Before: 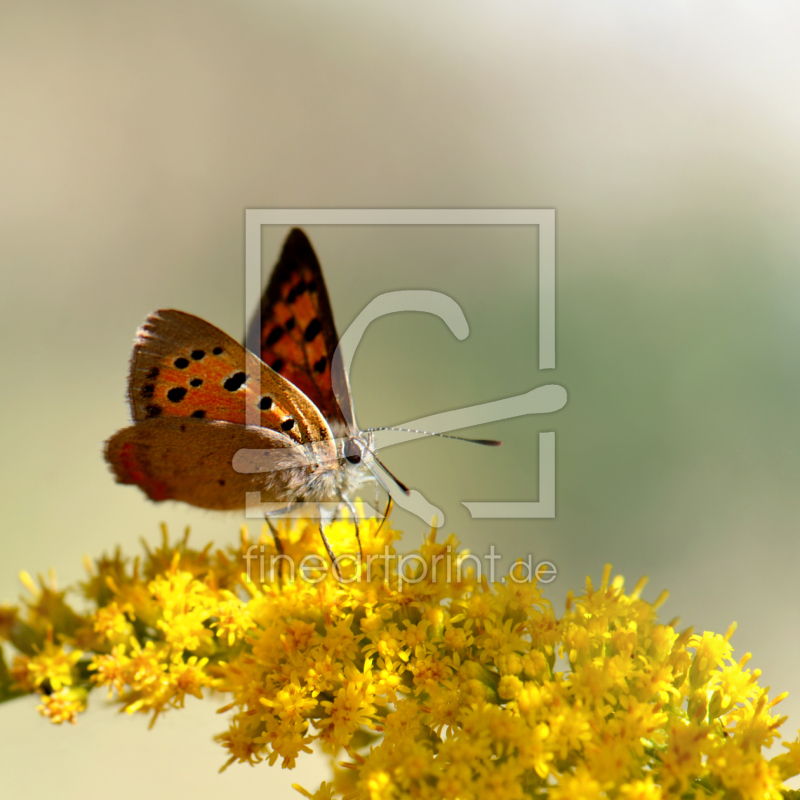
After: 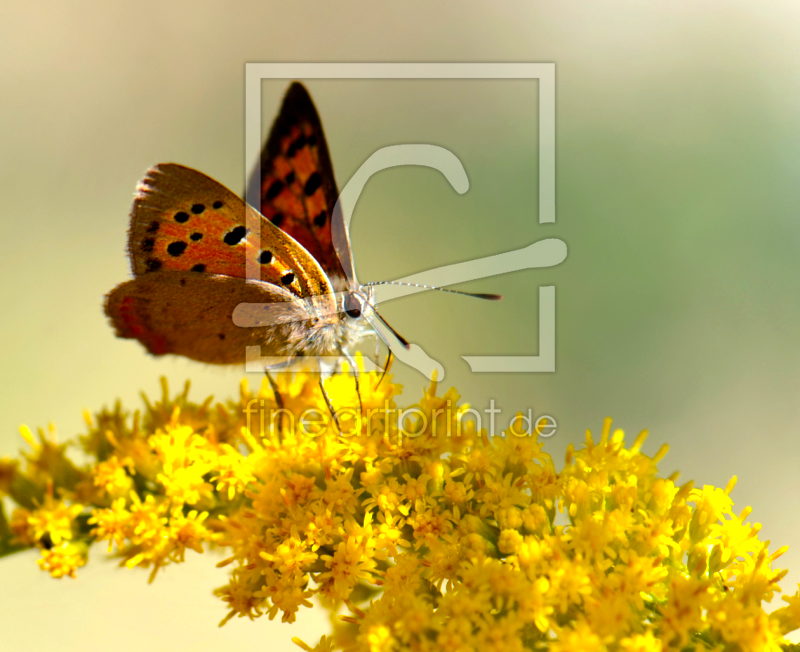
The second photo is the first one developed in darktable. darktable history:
crop and rotate: top 18.453%
color balance rgb: power › hue 173.19°, perceptual saturation grading › global saturation 19.524%, perceptual brilliance grading › highlights 7.601%, perceptual brilliance grading › mid-tones 3.215%, perceptual brilliance grading › shadows 1.935%, global vibrance 20%
